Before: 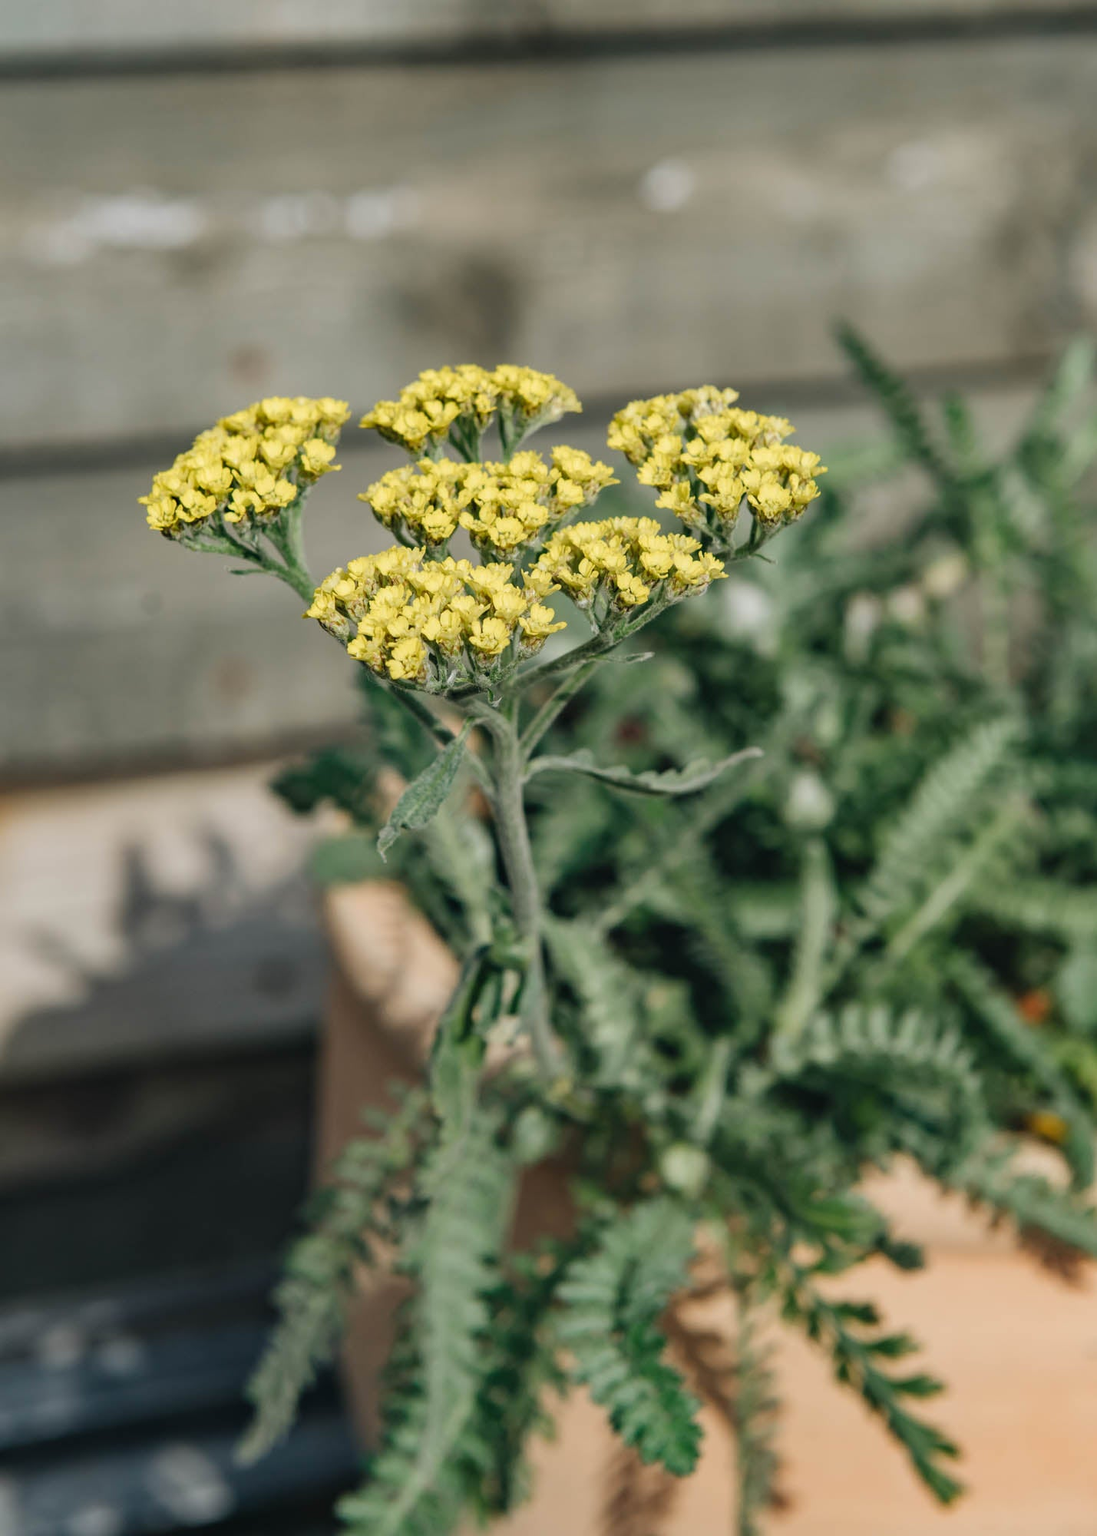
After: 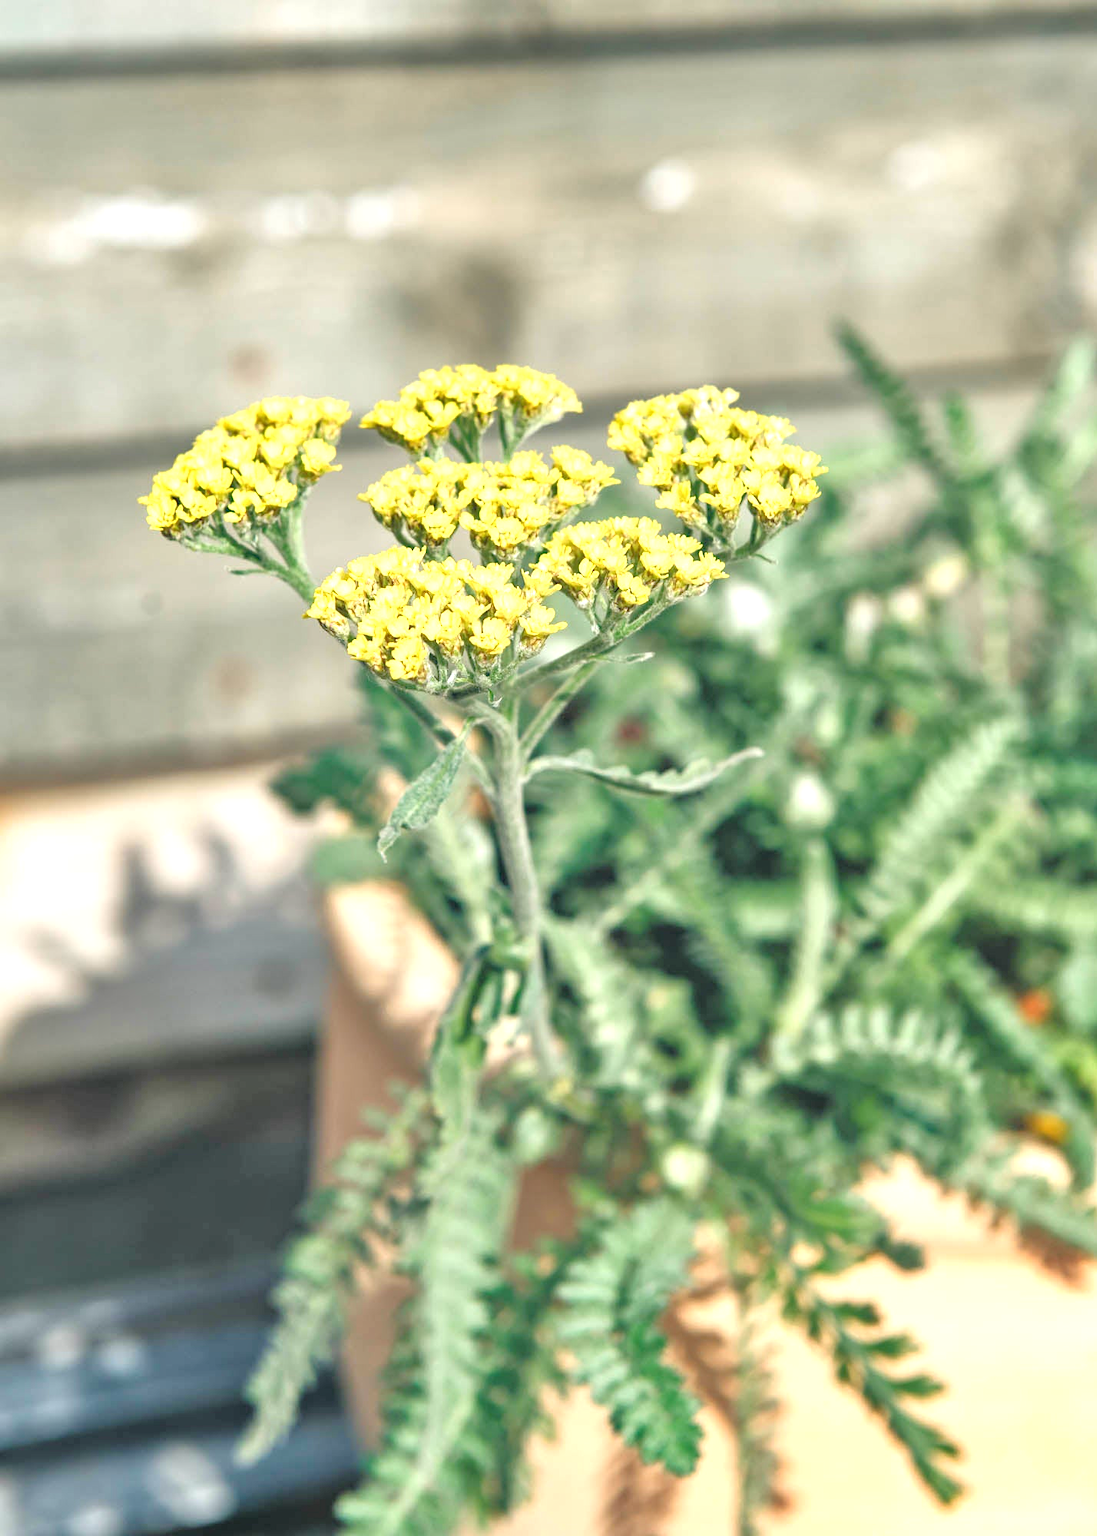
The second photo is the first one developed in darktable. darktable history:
tone equalizer: -7 EV 0.15 EV, -6 EV 0.6 EV, -5 EV 1.15 EV, -4 EV 1.33 EV, -3 EV 1.15 EV, -2 EV 0.6 EV, -1 EV 0.15 EV, mask exposure compensation -0.5 EV
exposure: black level correction 0, exposure 1.2 EV, compensate exposure bias true, compensate highlight preservation false
